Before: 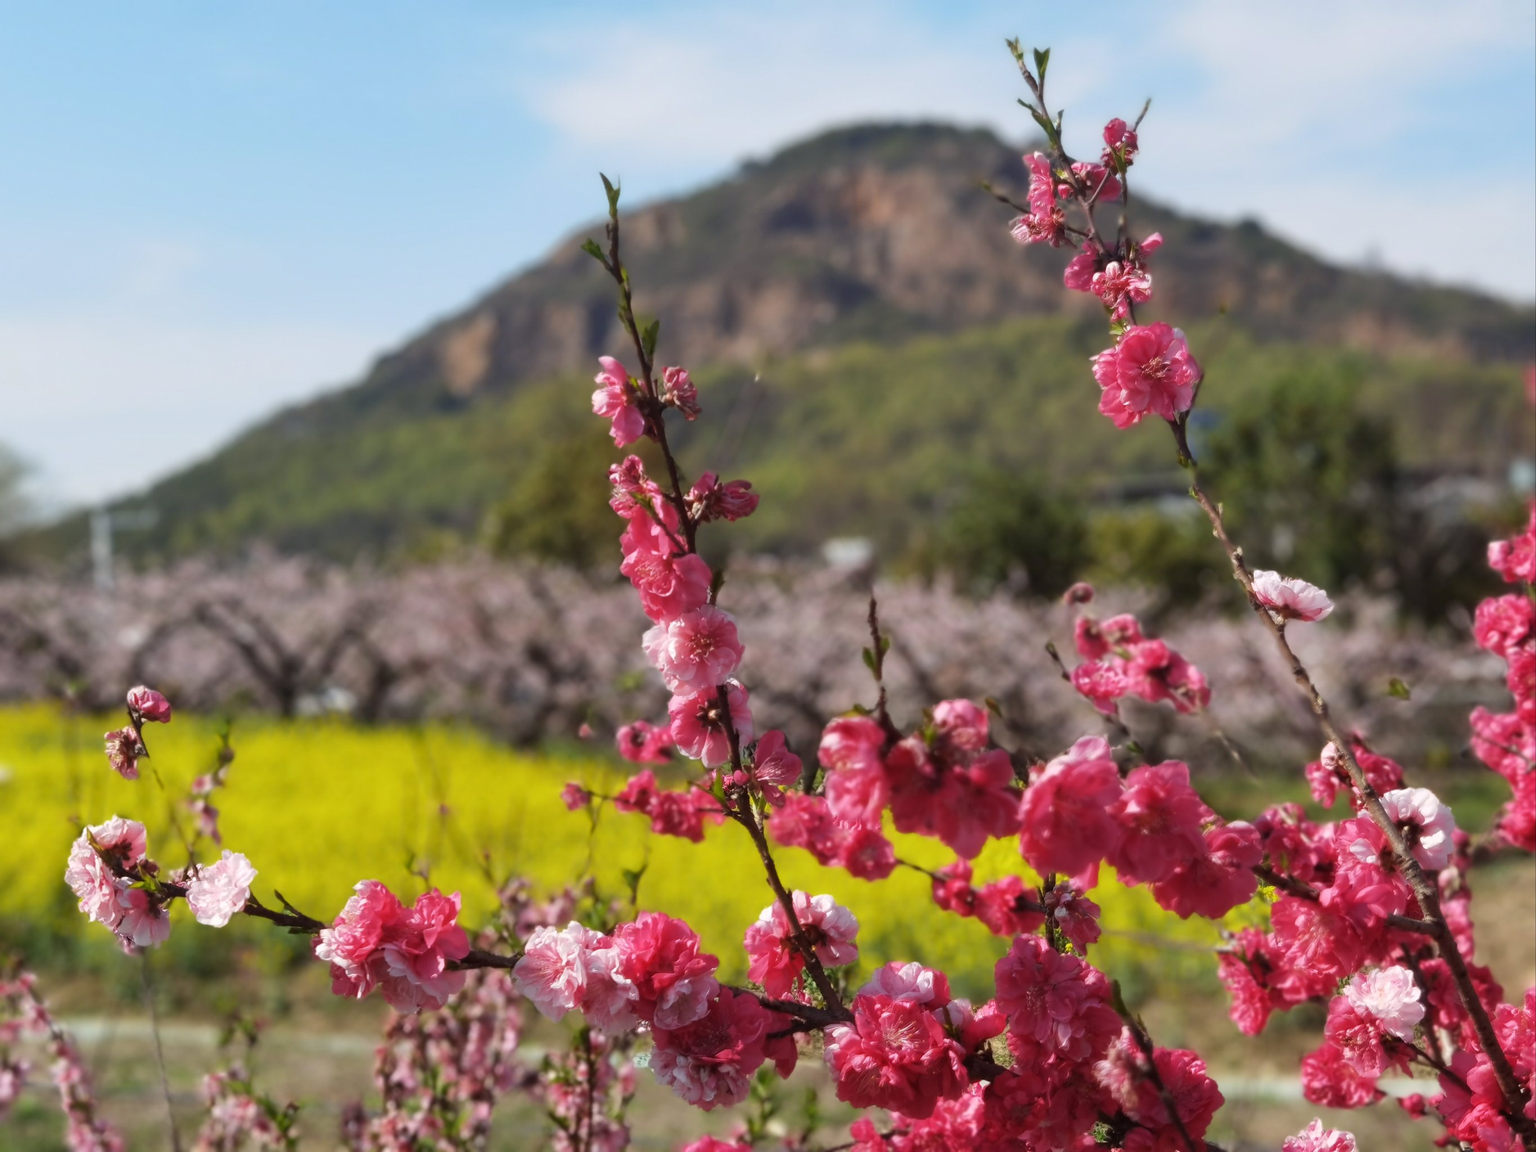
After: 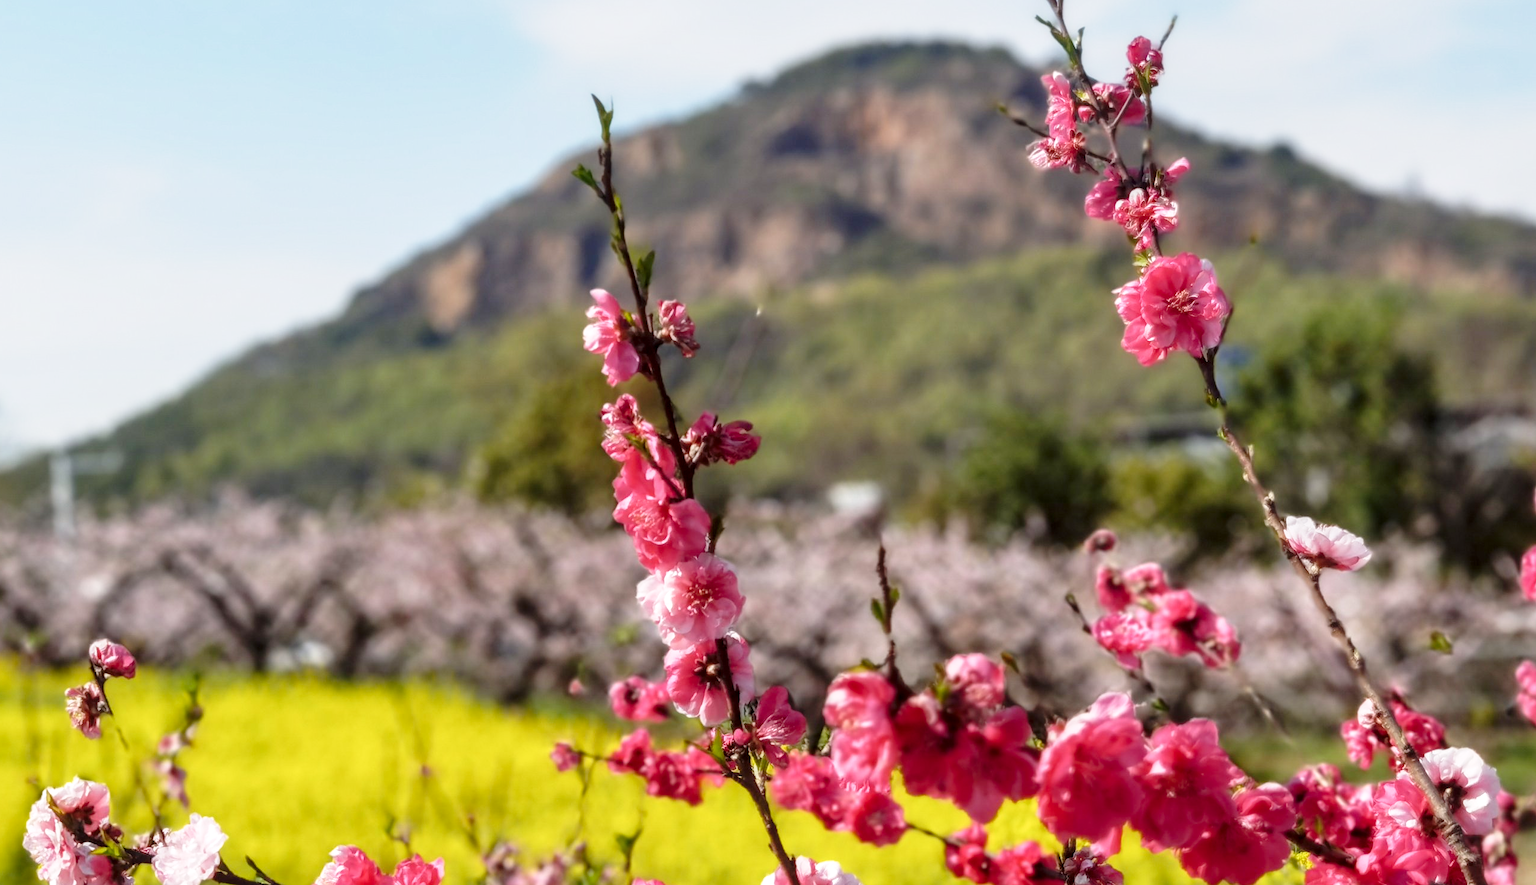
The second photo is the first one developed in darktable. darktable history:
exposure: black level correction -0.001, exposure 0.08 EV, compensate highlight preservation false
crop: left 2.845%, top 7.366%, right 3.022%, bottom 20.278%
local contrast: on, module defaults
tone curve: curves: ch0 [(0, 0) (0.062, 0.023) (0.168, 0.142) (0.359, 0.419) (0.469, 0.544) (0.634, 0.722) (0.839, 0.909) (0.998, 0.978)]; ch1 [(0, 0) (0.437, 0.408) (0.472, 0.47) (0.502, 0.504) (0.527, 0.546) (0.568, 0.619) (0.608, 0.665) (0.669, 0.748) (0.859, 0.899) (1, 1)]; ch2 [(0, 0) (0.33, 0.301) (0.421, 0.443) (0.473, 0.498) (0.509, 0.5) (0.535, 0.564) (0.575, 0.625) (0.608, 0.667) (1, 1)], preserve colors none
